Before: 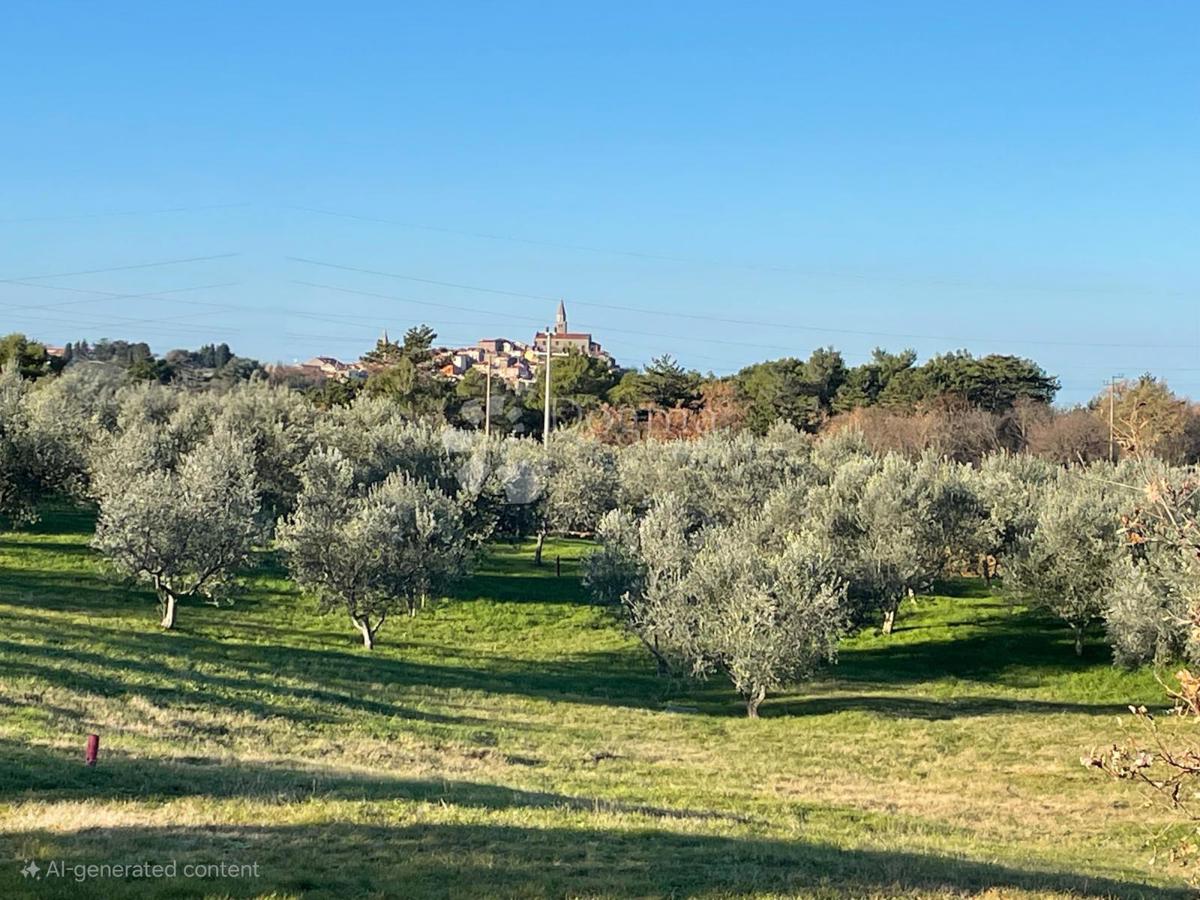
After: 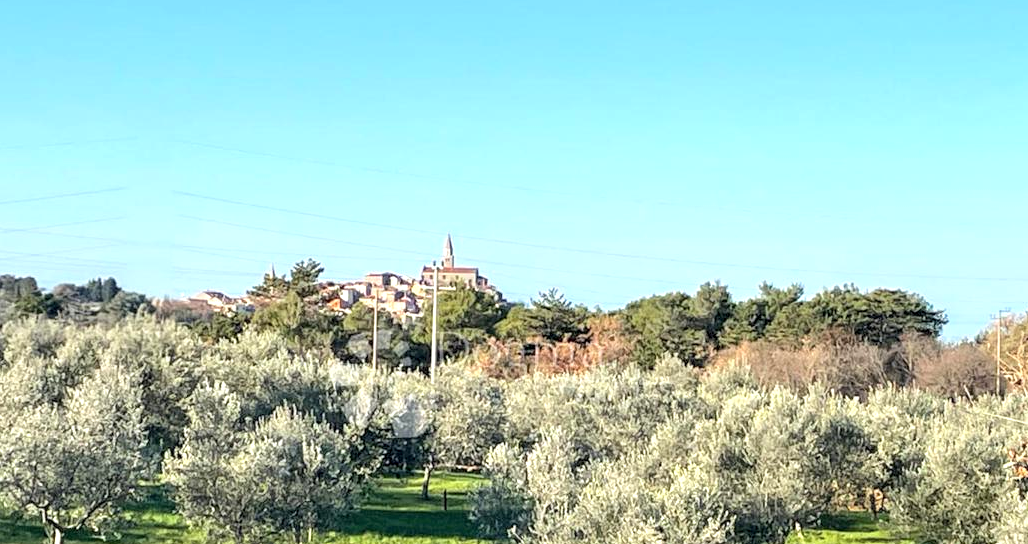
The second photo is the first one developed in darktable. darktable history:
exposure: exposure 0.608 EV, compensate highlight preservation false
crop and rotate: left 9.447%, top 7.352%, right 4.806%, bottom 32.139%
contrast brightness saturation: brightness 0.135
local contrast: highlights 27%, shadows 75%, midtone range 0.744
